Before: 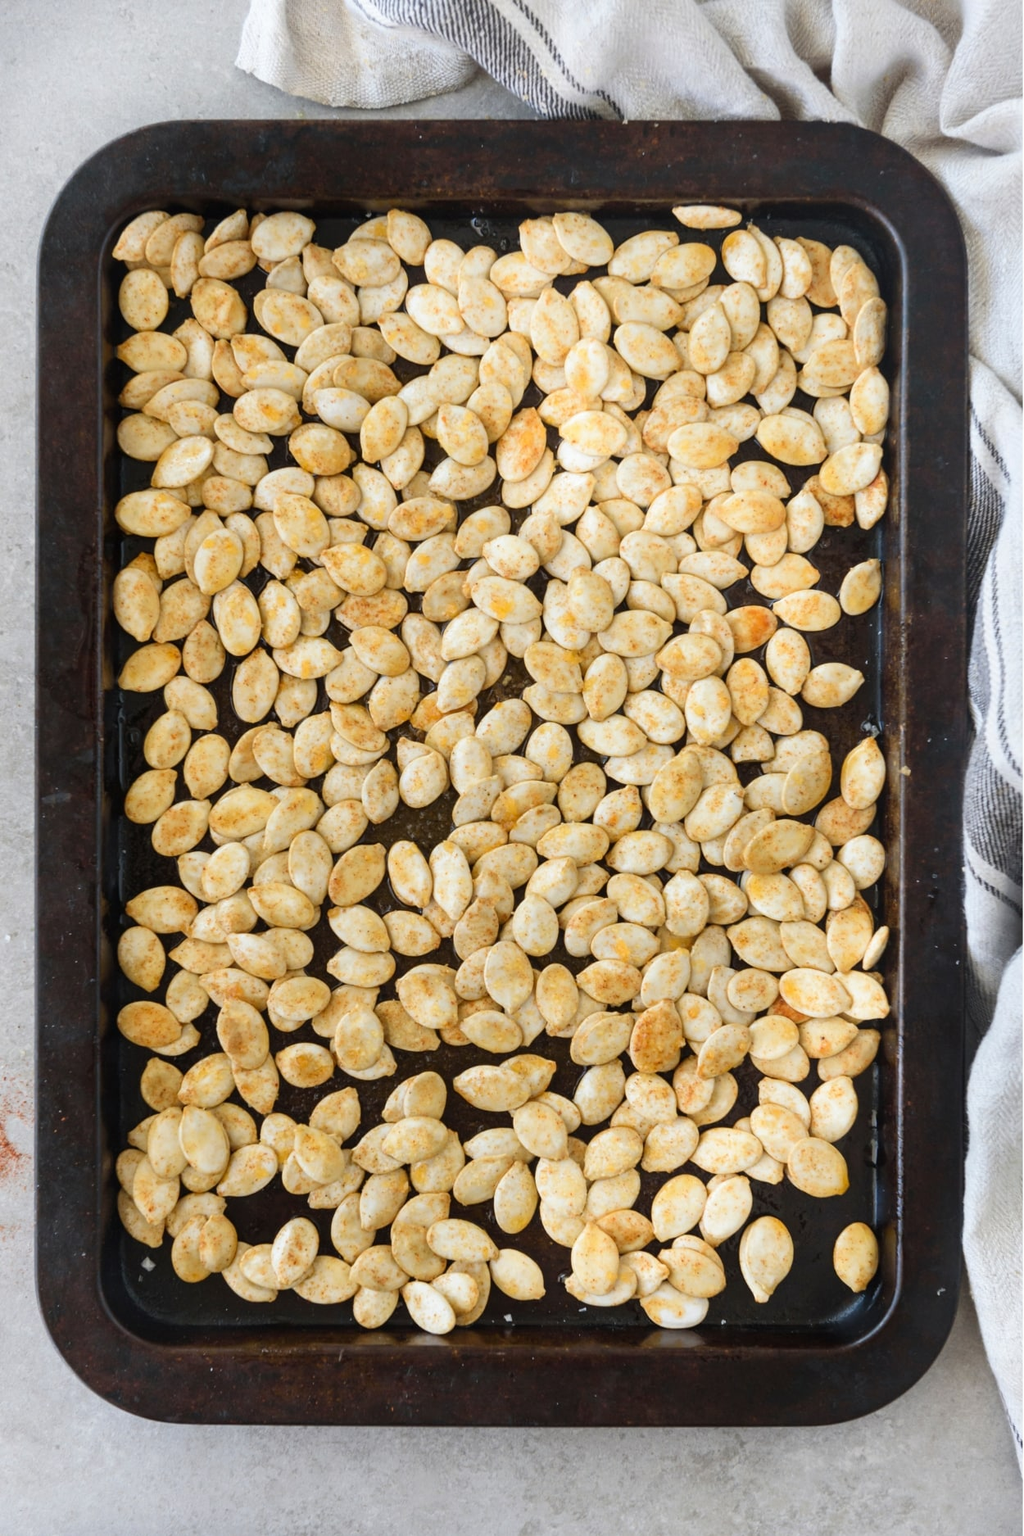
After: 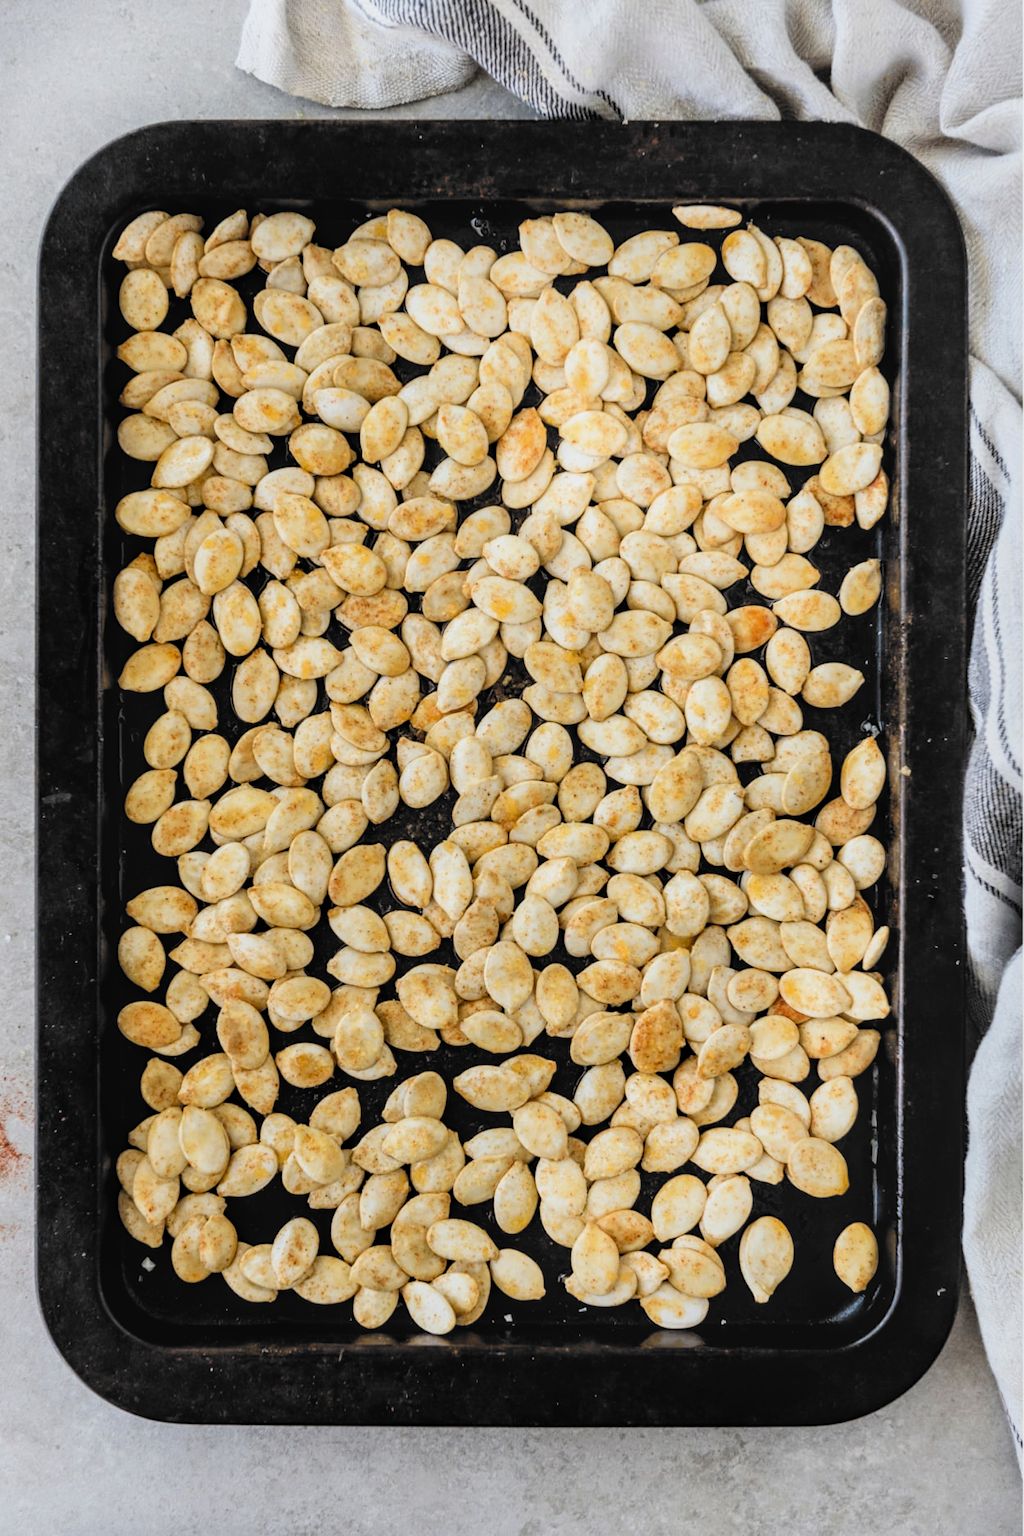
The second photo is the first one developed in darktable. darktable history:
filmic rgb: black relative exposure -5.13 EV, white relative exposure 3.21 EV, hardness 3.45, contrast 1.197, highlights saturation mix -48.66%, color science v6 (2022)
local contrast: on, module defaults
